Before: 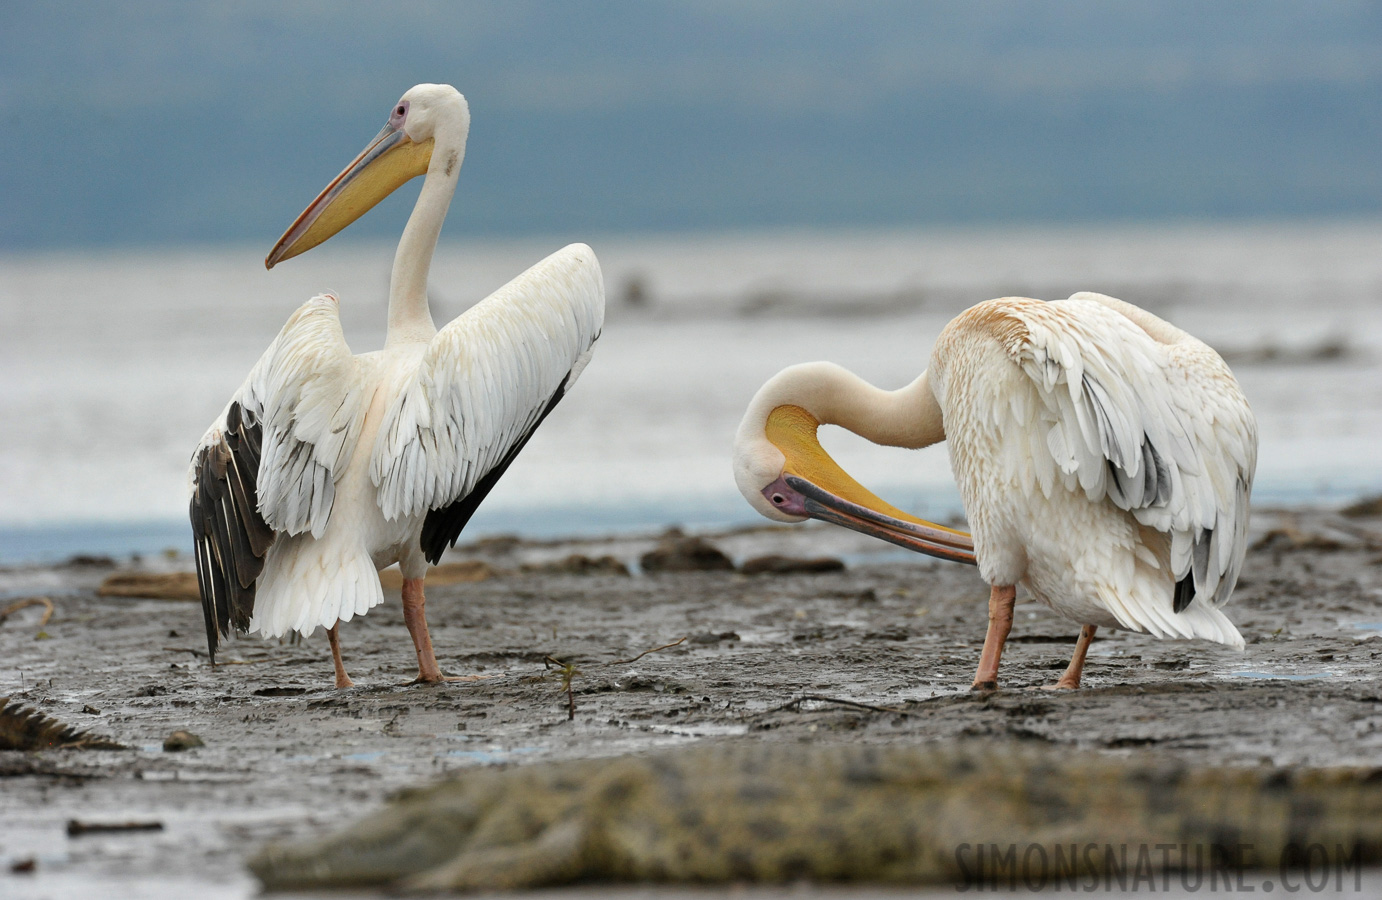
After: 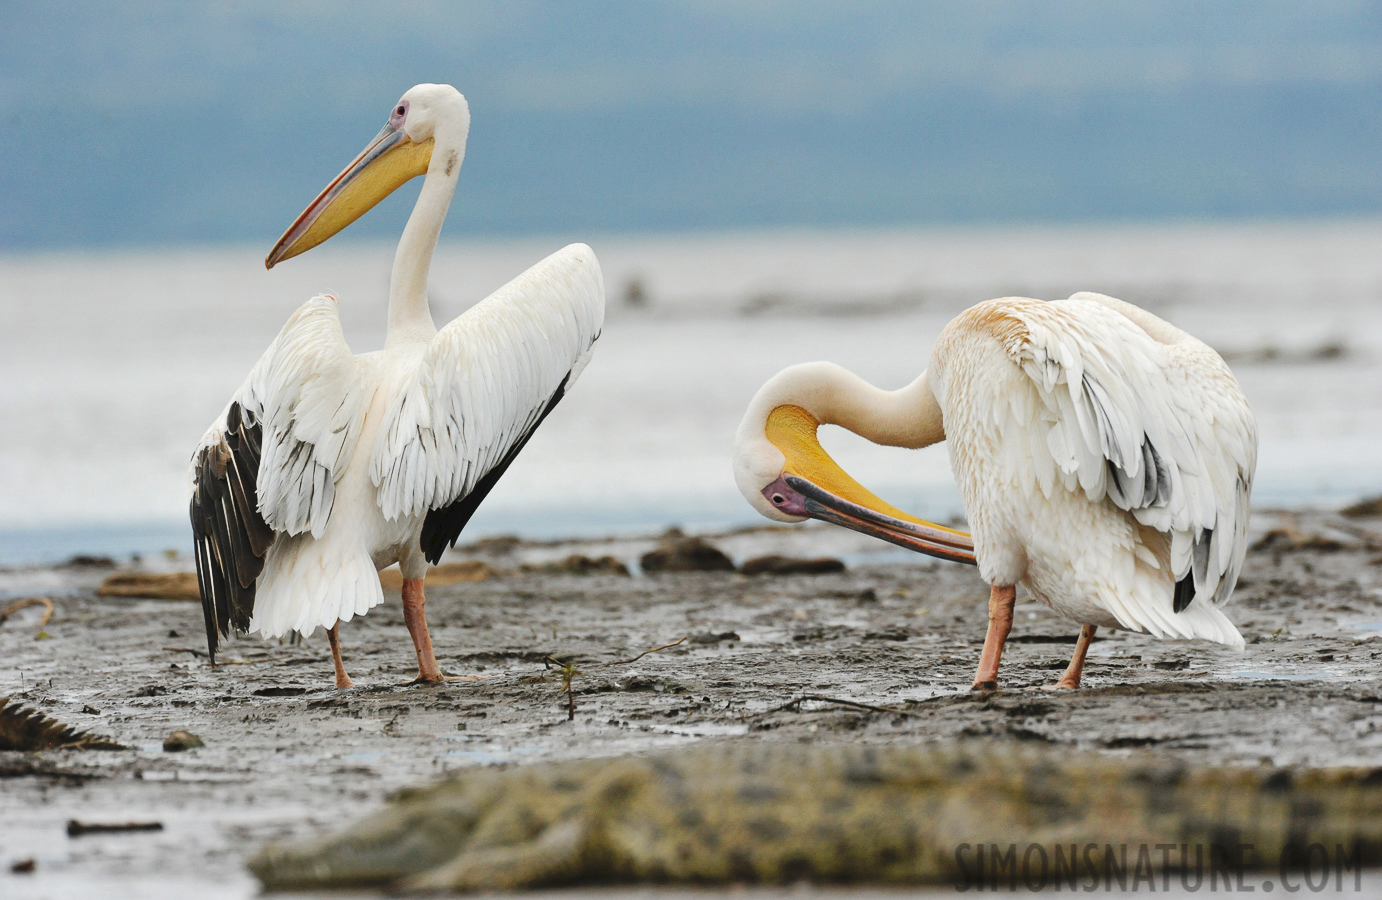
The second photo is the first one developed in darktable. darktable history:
tone curve: curves: ch0 [(0, 0) (0.003, 0.049) (0.011, 0.052) (0.025, 0.061) (0.044, 0.08) (0.069, 0.101) (0.1, 0.119) (0.136, 0.139) (0.177, 0.172) (0.224, 0.222) (0.277, 0.292) (0.335, 0.367) (0.399, 0.444) (0.468, 0.538) (0.543, 0.623) (0.623, 0.713) (0.709, 0.784) (0.801, 0.844) (0.898, 0.916) (1, 1)], preserve colors none
